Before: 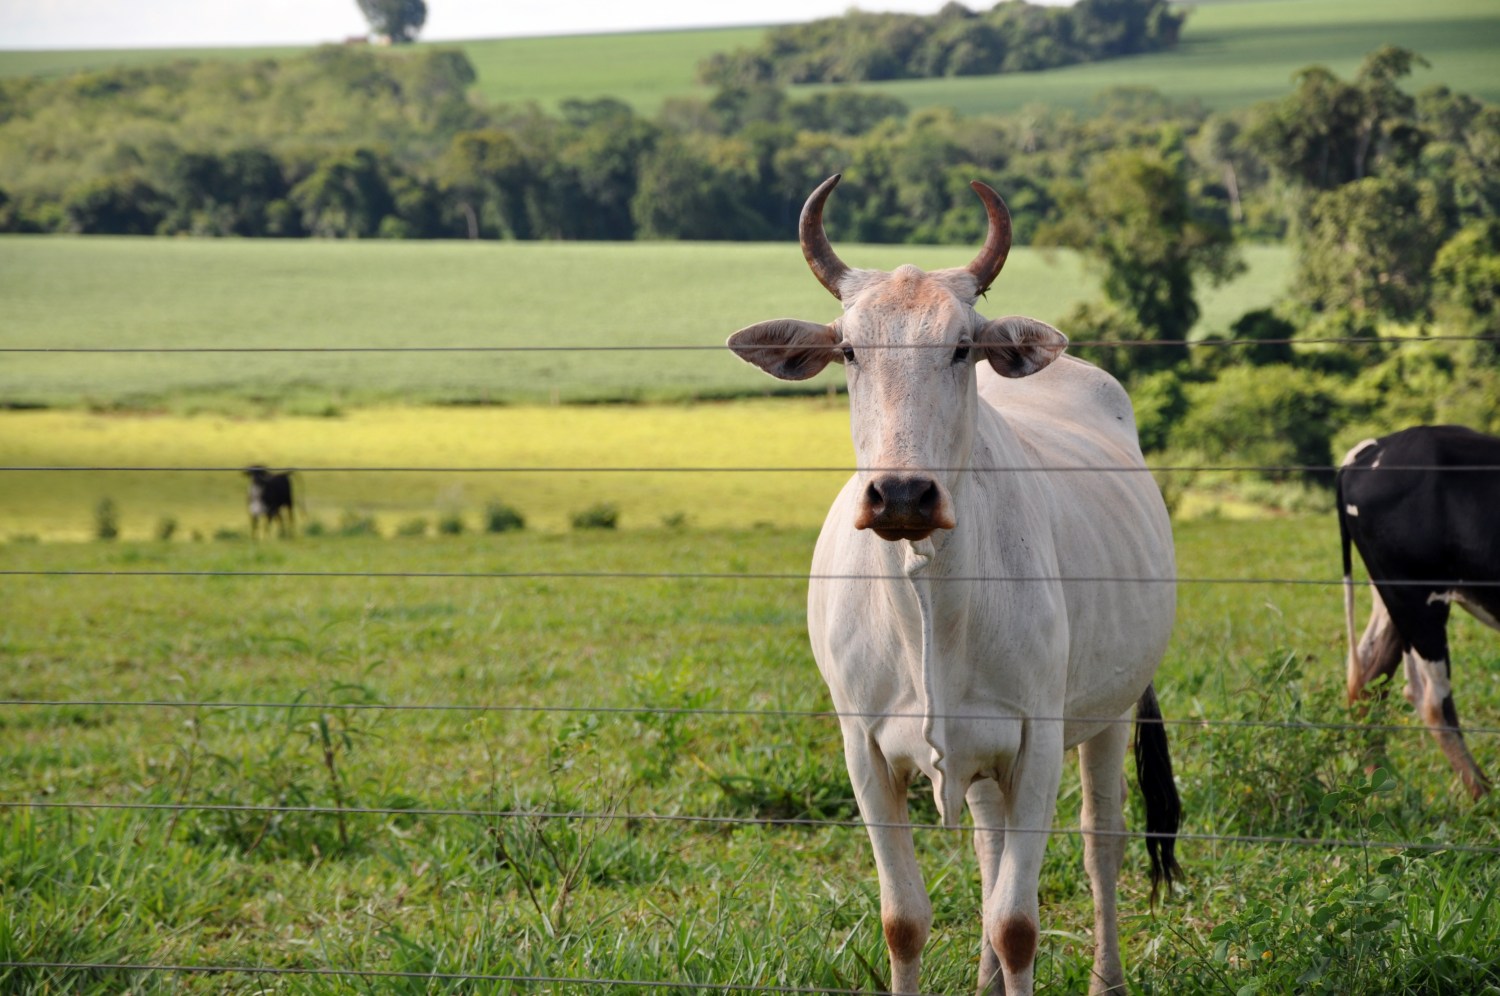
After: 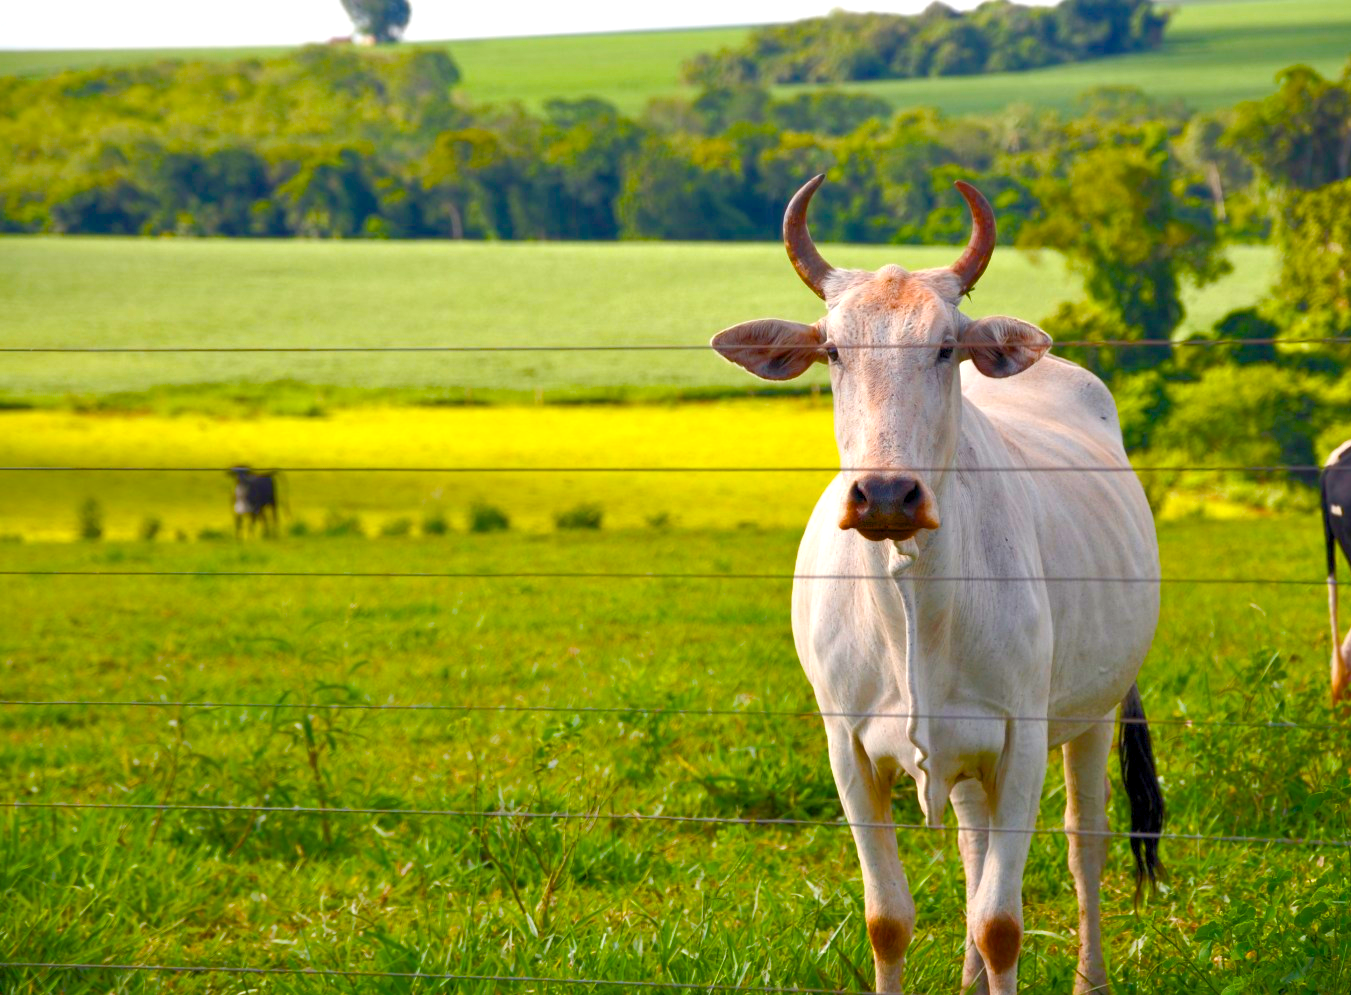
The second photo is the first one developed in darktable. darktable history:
rgb curve: curves: ch0 [(0, 0) (0.072, 0.166) (0.217, 0.293) (0.414, 0.42) (1, 1)], compensate middle gray true, preserve colors basic power
crop and rotate: left 1.088%, right 8.807%
color balance rgb: linear chroma grading › shadows 10%, linear chroma grading › highlights 10%, linear chroma grading › global chroma 15%, linear chroma grading › mid-tones 15%, perceptual saturation grading › global saturation 40%, perceptual saturation grading › highlights -25%, perceptual saturation grading › mid-tones 35%, perceptual saturation grading › shadows 35%, perceptual brilliance grading › global brilliance 11.29%, global vibrance 11.29%
